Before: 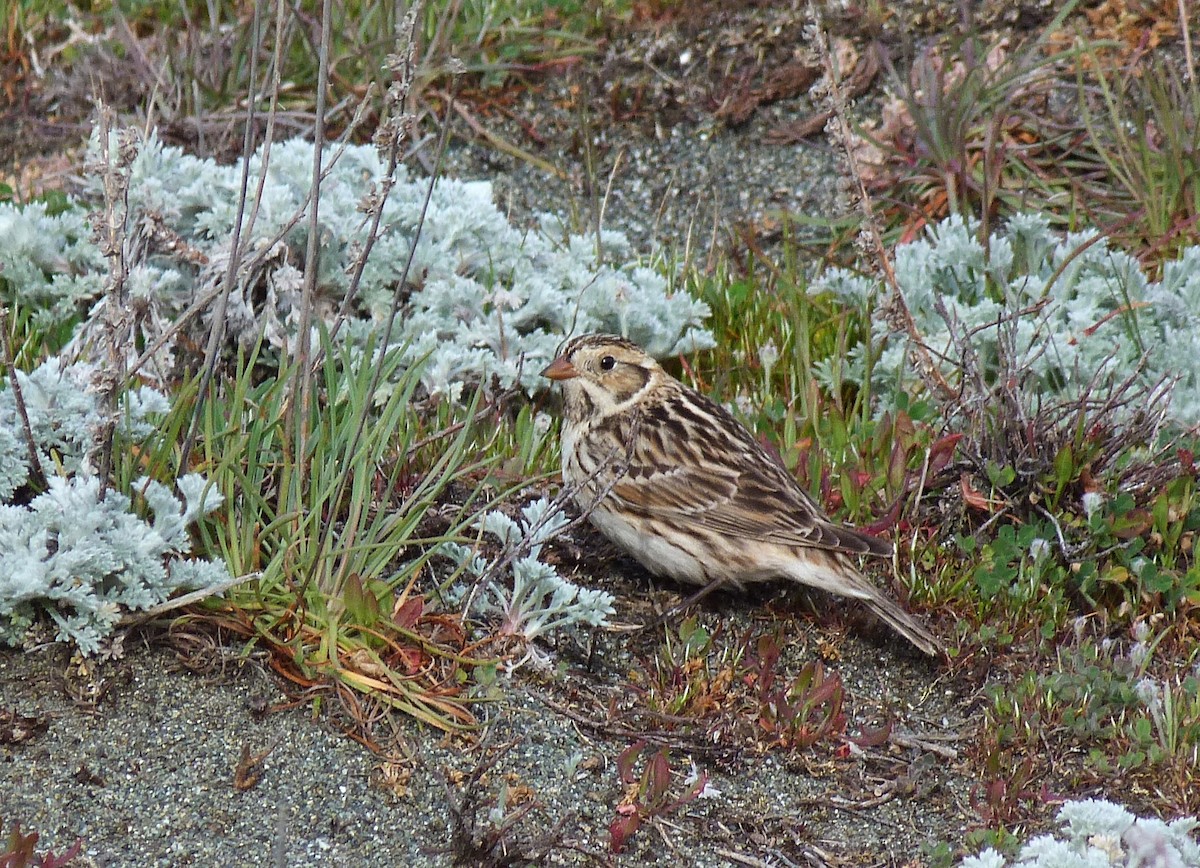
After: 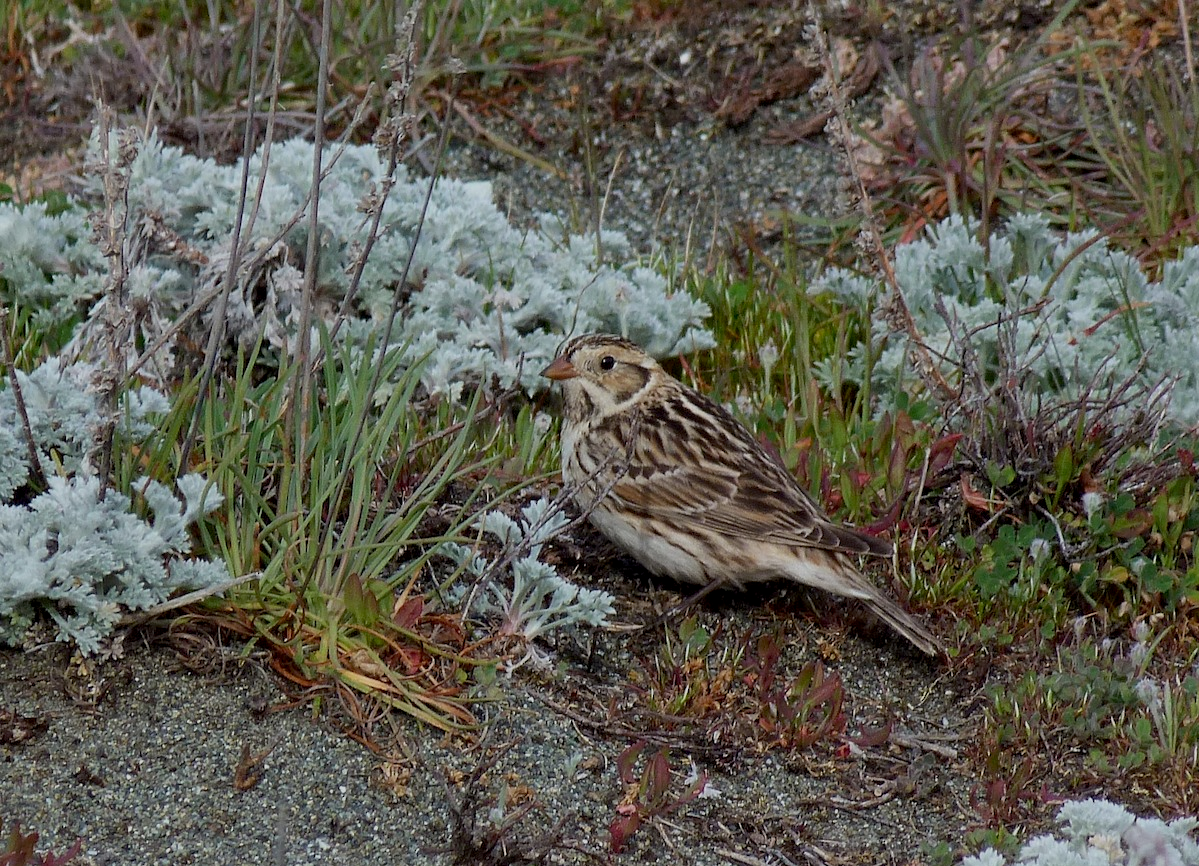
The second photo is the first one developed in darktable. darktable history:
crop: top 0.051%, bottom 0.133%
exposure: black level correction 0.009, exposure -0.616 EV
